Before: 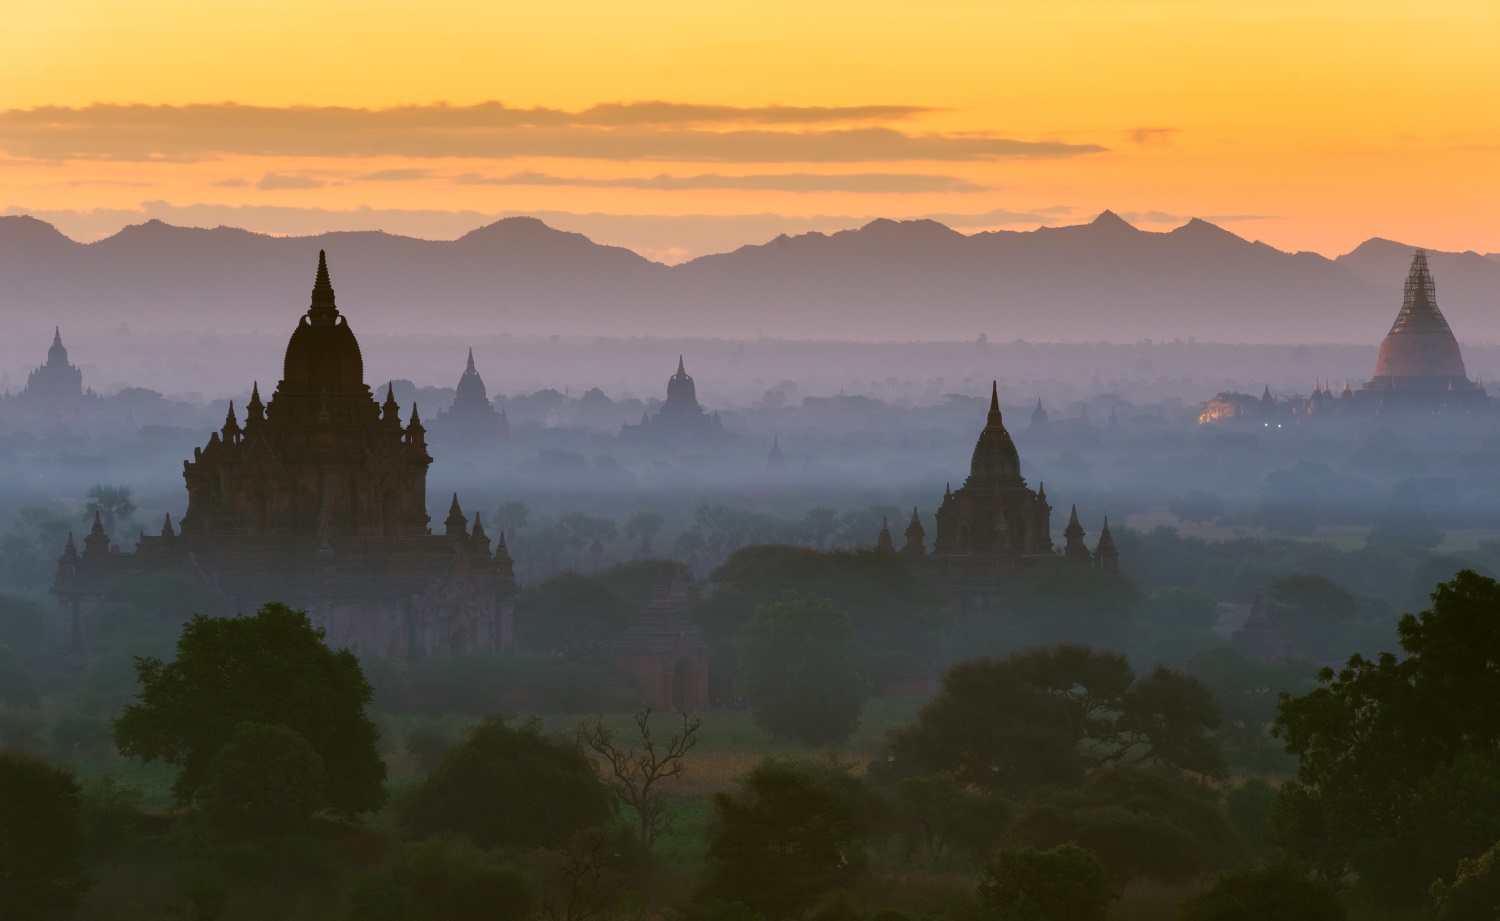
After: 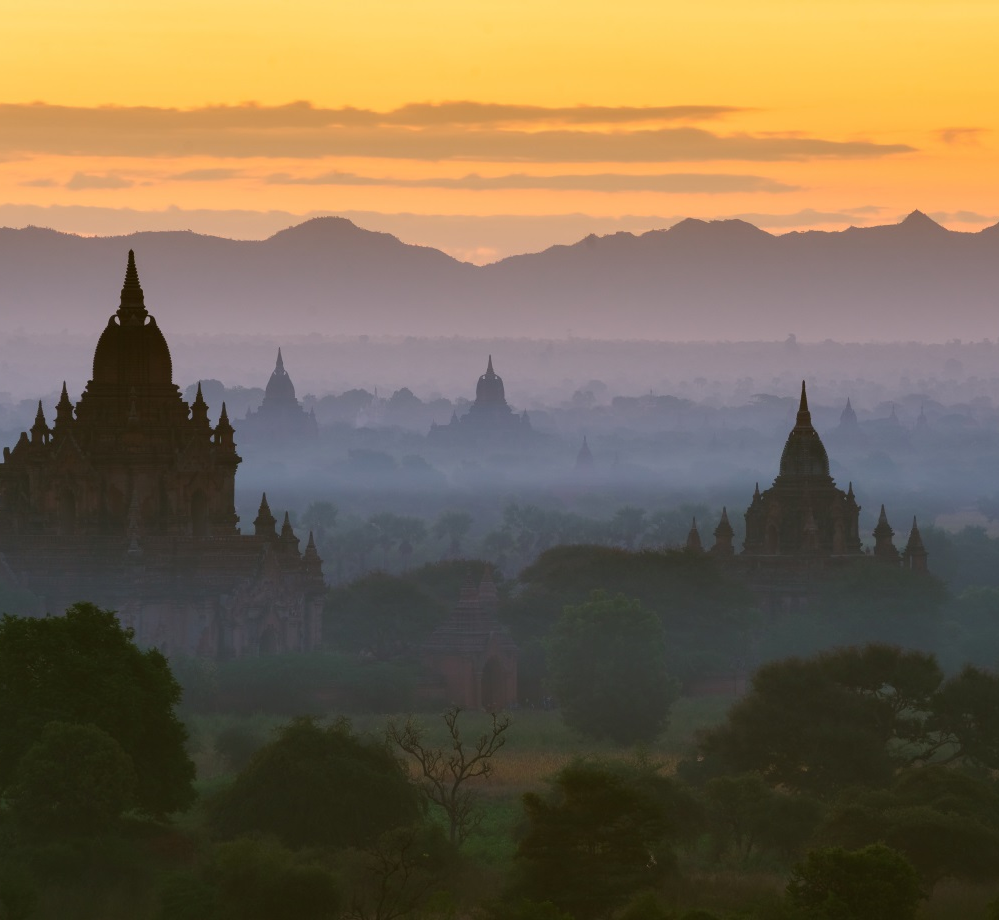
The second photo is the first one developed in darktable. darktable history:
crop and rotate: left 12.845%, right 20.552%
